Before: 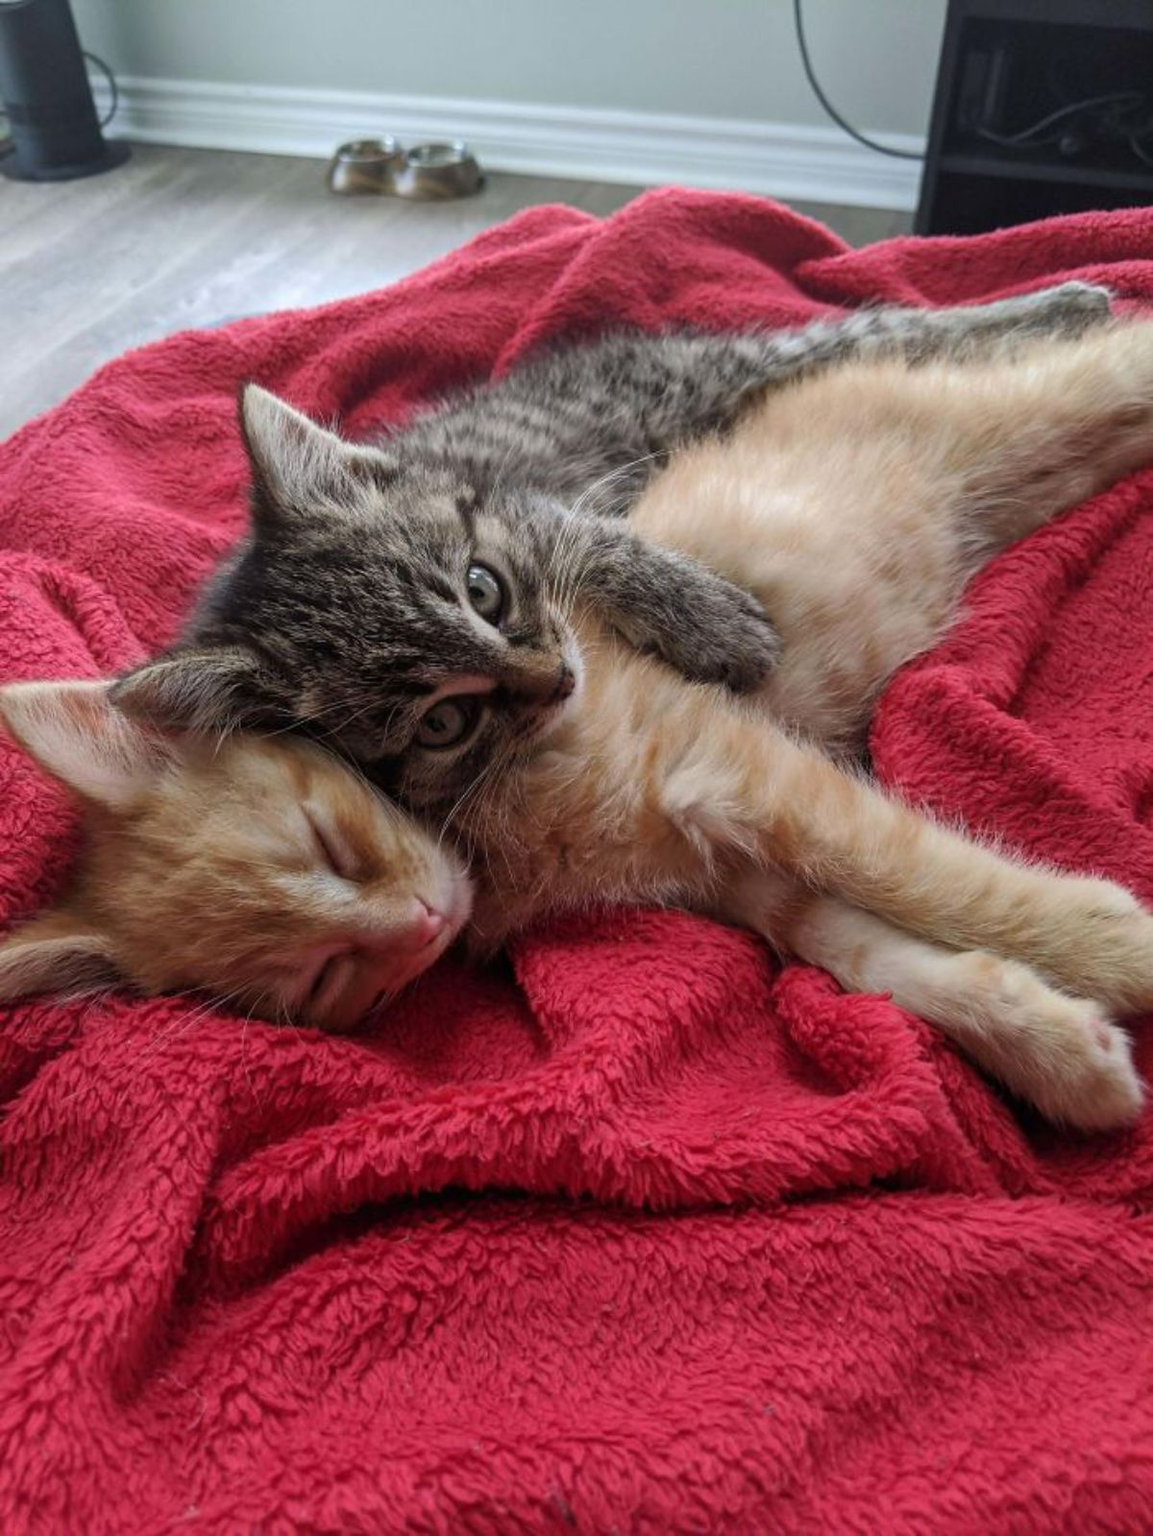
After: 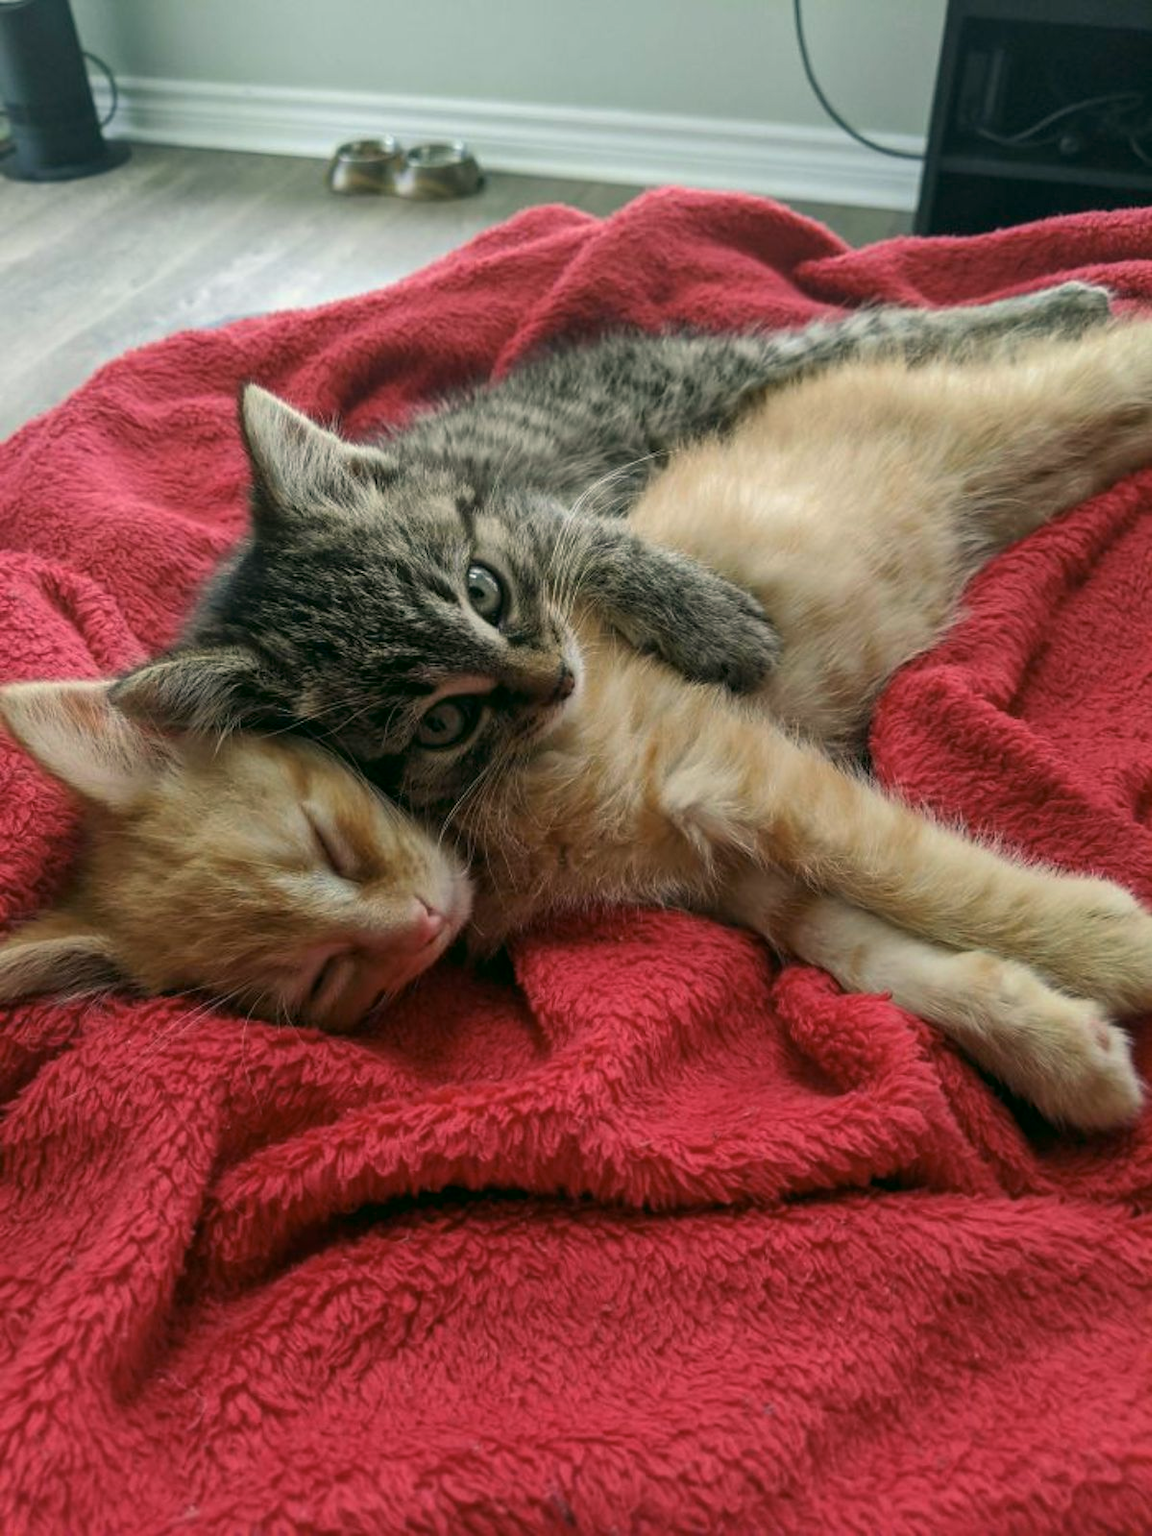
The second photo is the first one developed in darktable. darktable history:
color correction: highlights a* -0.556, highlights b* 9.61, shadows a* -8.89, shadows b* 1.6
